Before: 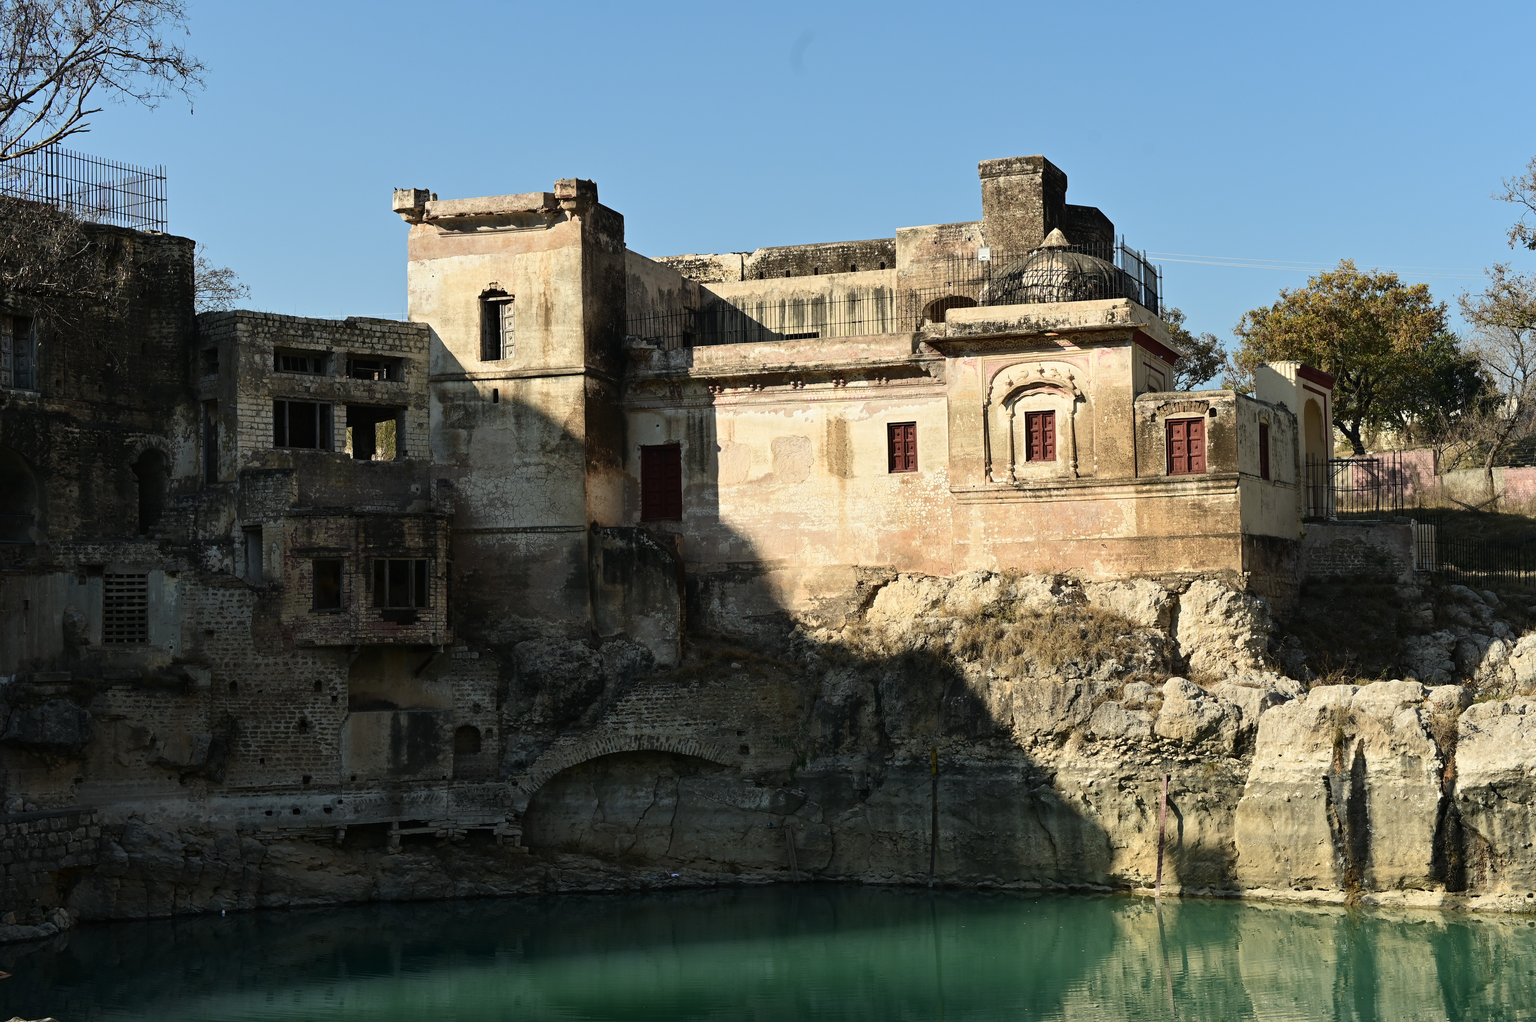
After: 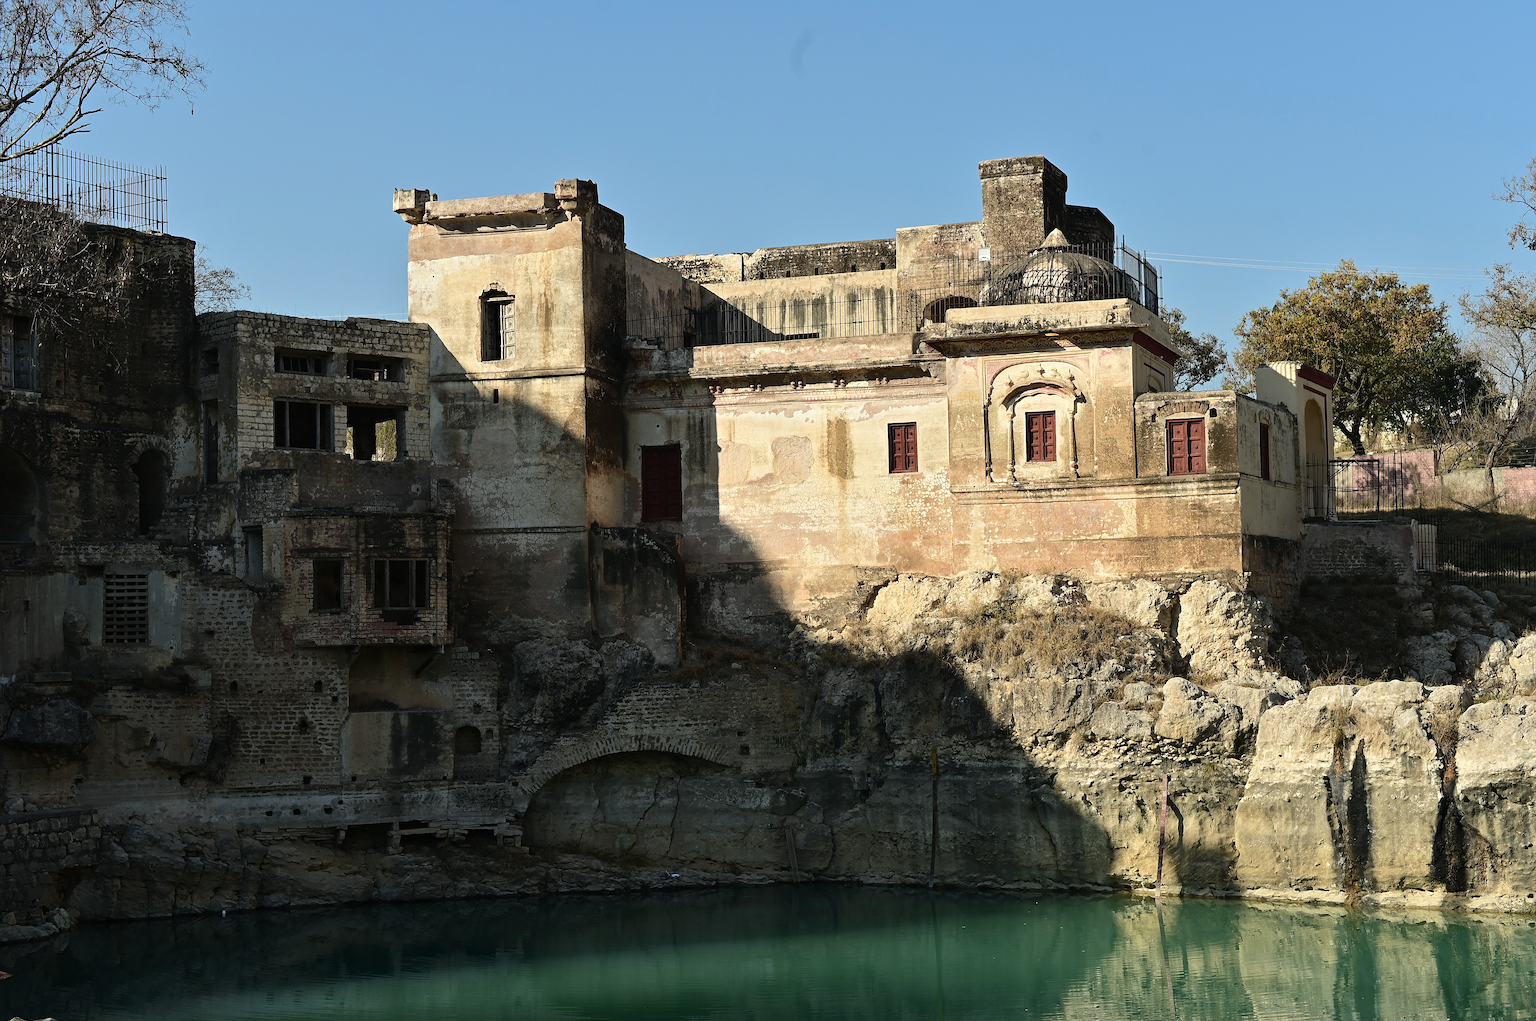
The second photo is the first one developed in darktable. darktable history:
sharpen: on, module defaults
shadows and highlights: shadows 10, white point adjustment 1, highlights -40
tone equalizer: on, module defaults
